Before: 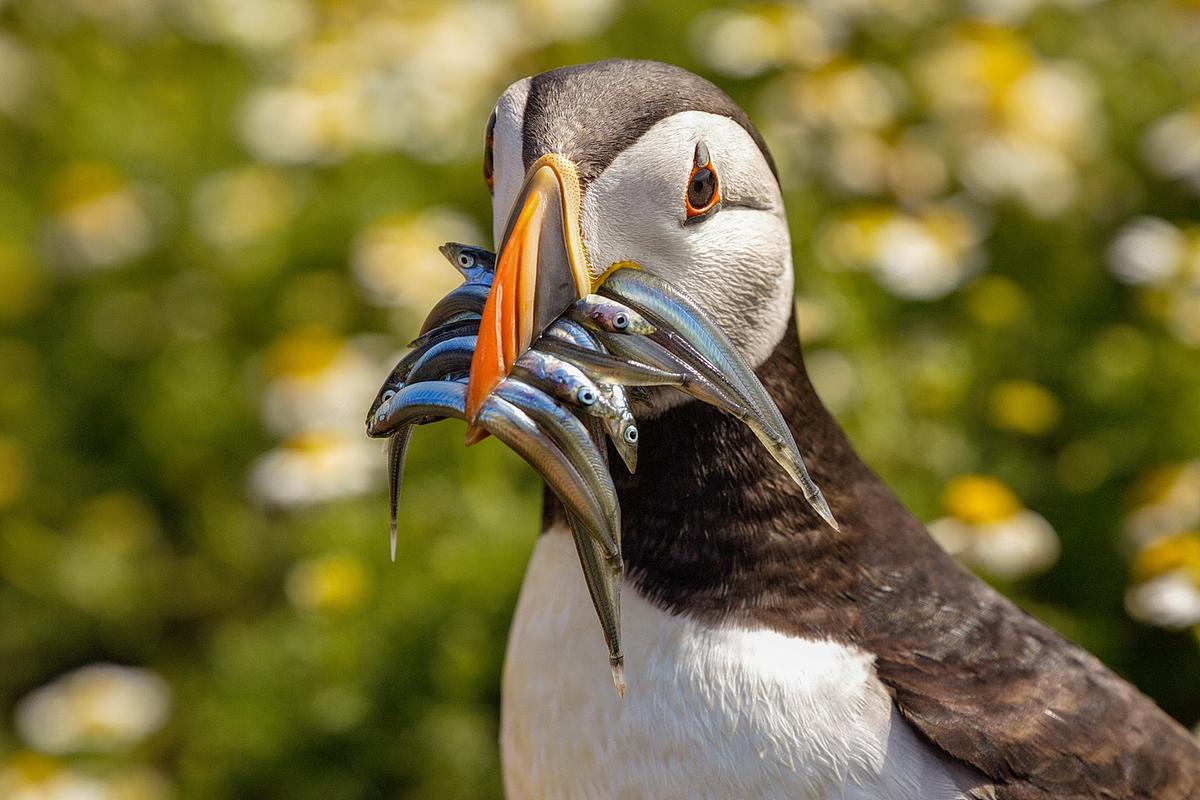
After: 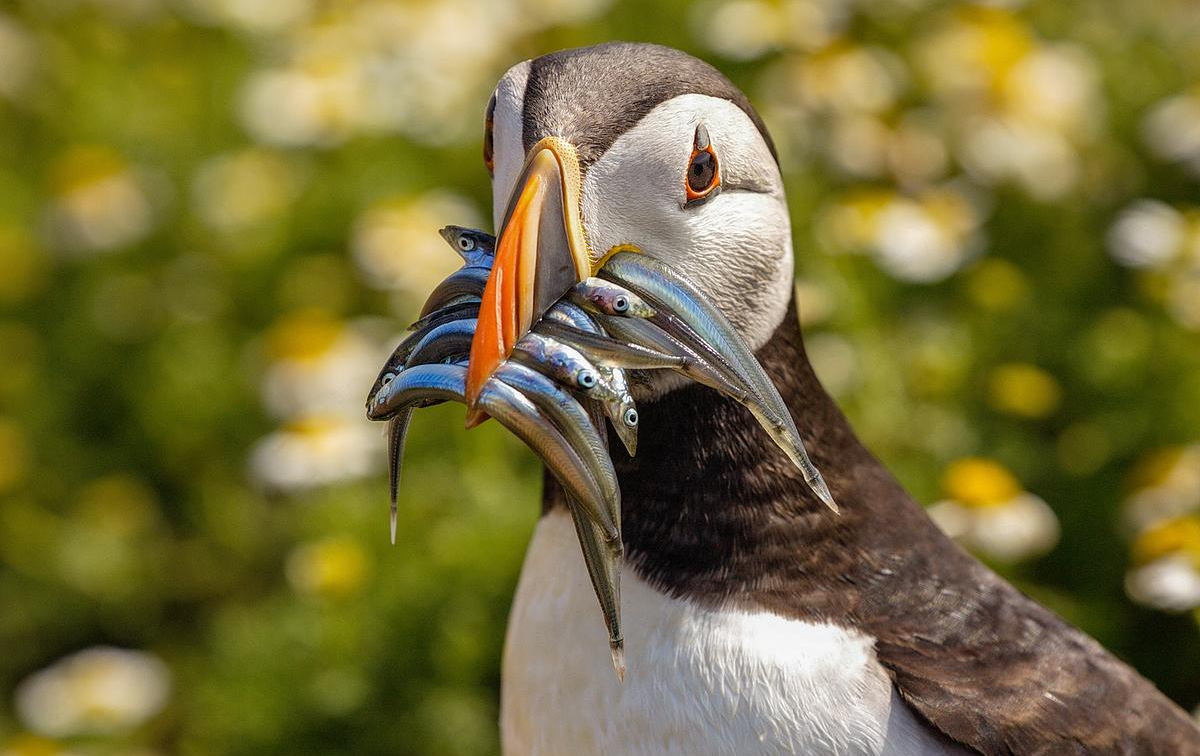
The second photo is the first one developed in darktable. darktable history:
crop and rotate: top 2.239%, bottom 3.195%
tone equalizer: edges refinement/feathering 500, mask exposure compensation -1.57 EV, preserve details no
